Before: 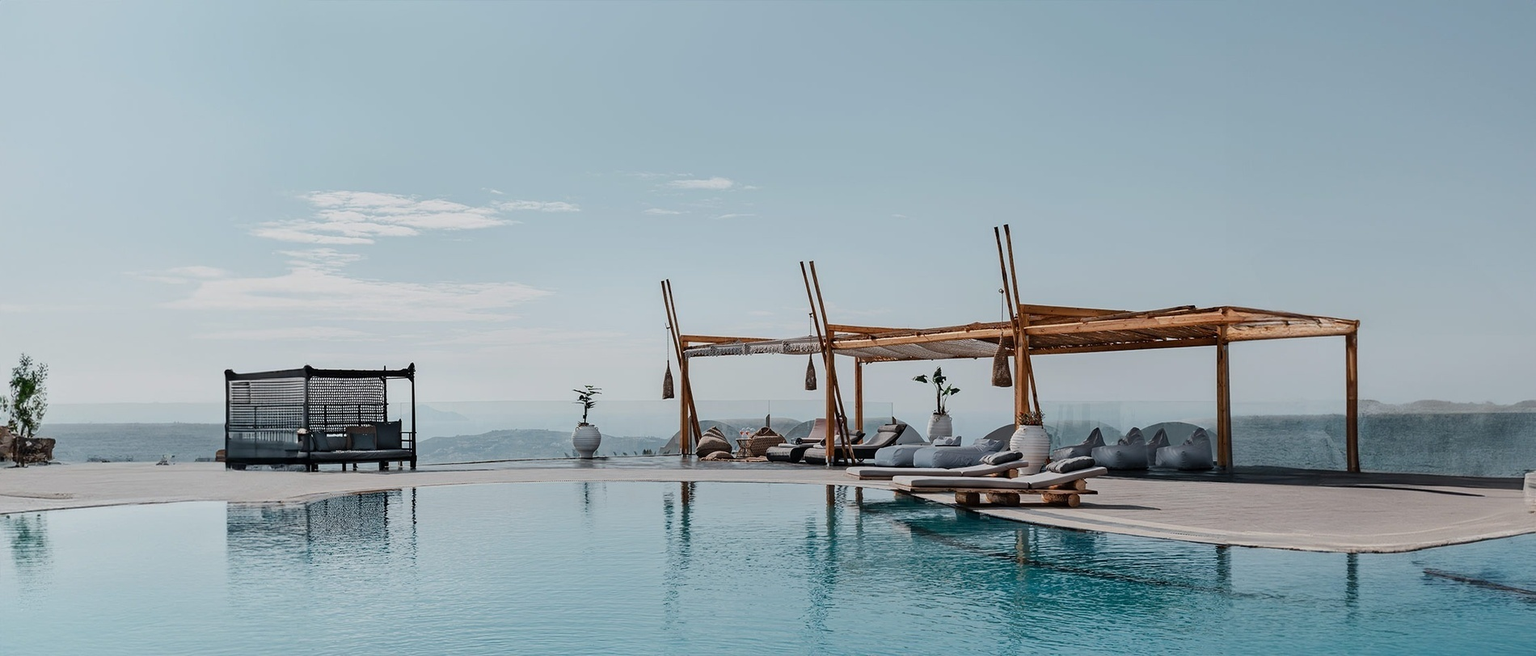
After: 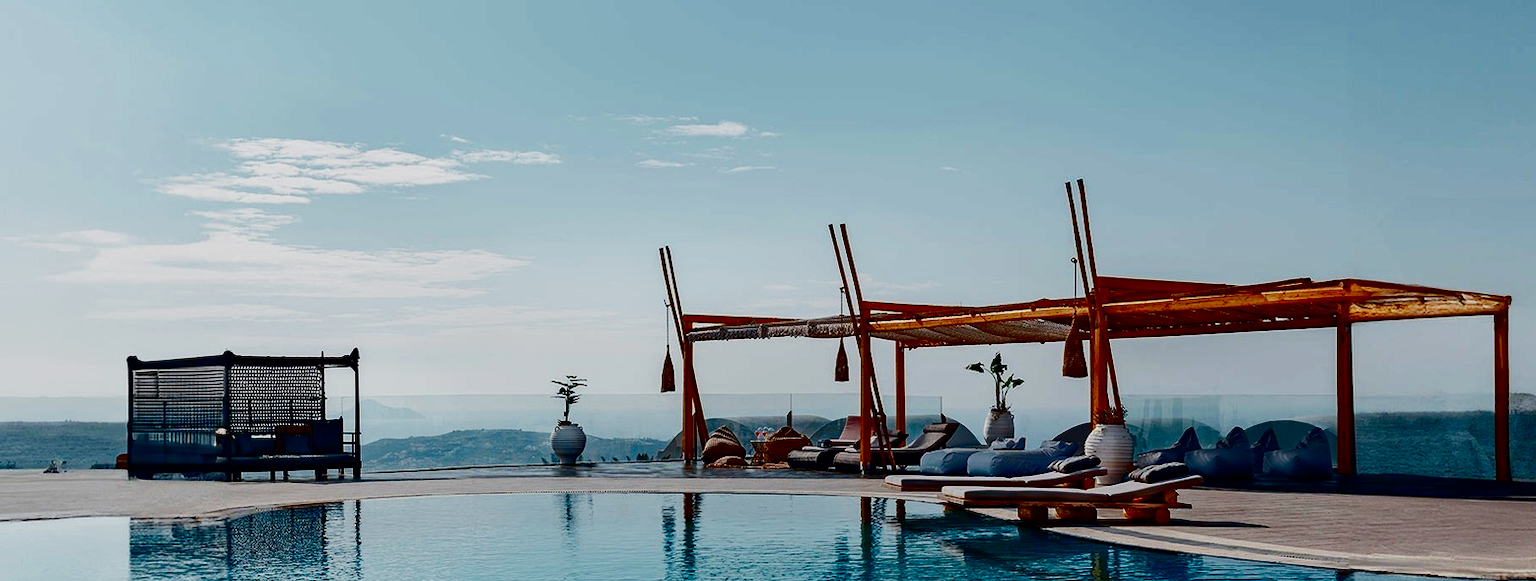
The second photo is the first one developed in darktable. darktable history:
base curve: curves: ch0 [(0, 0) (0.028, 0.03) (0.121, 0.232) (0.46, 0.748) (0.859, 0.968) (1, 1)], preserve colors none
crop: left 7.856%, top 11.836%, right 10.12%, bottom 15.387%
contrast brightness saturation: brightness -1, saturation 1
